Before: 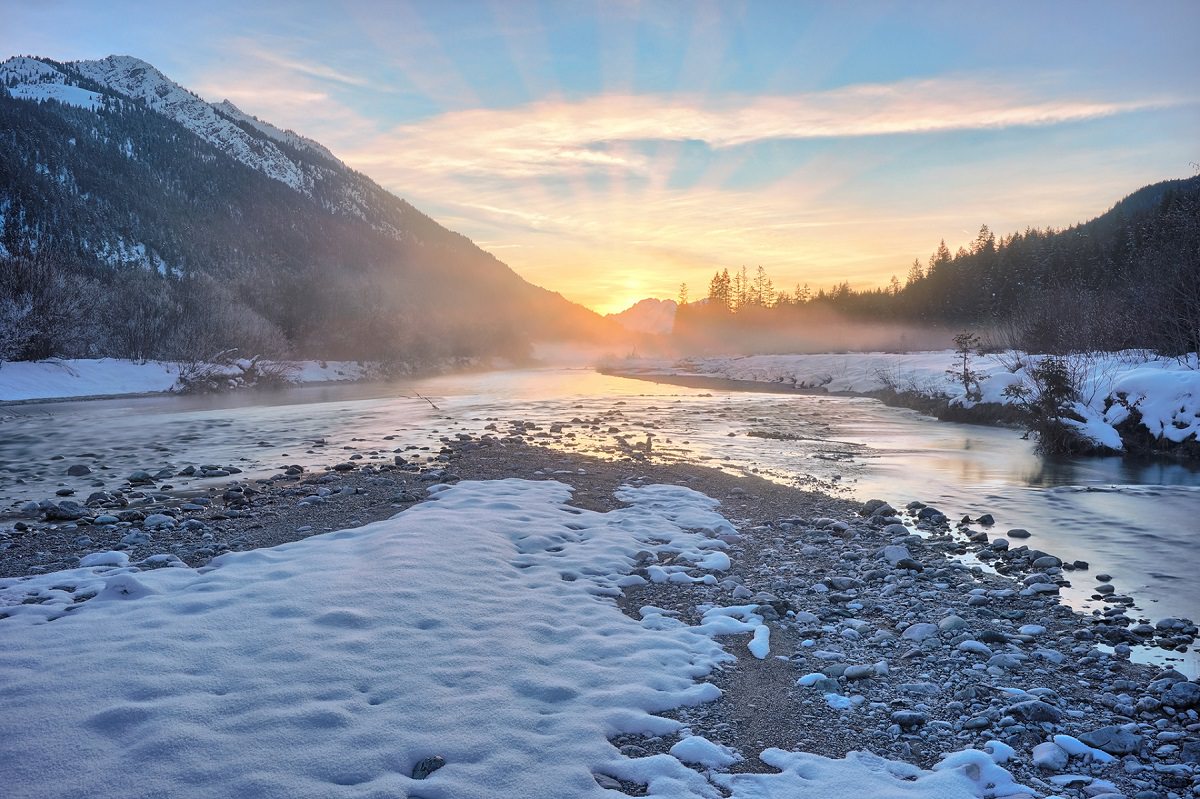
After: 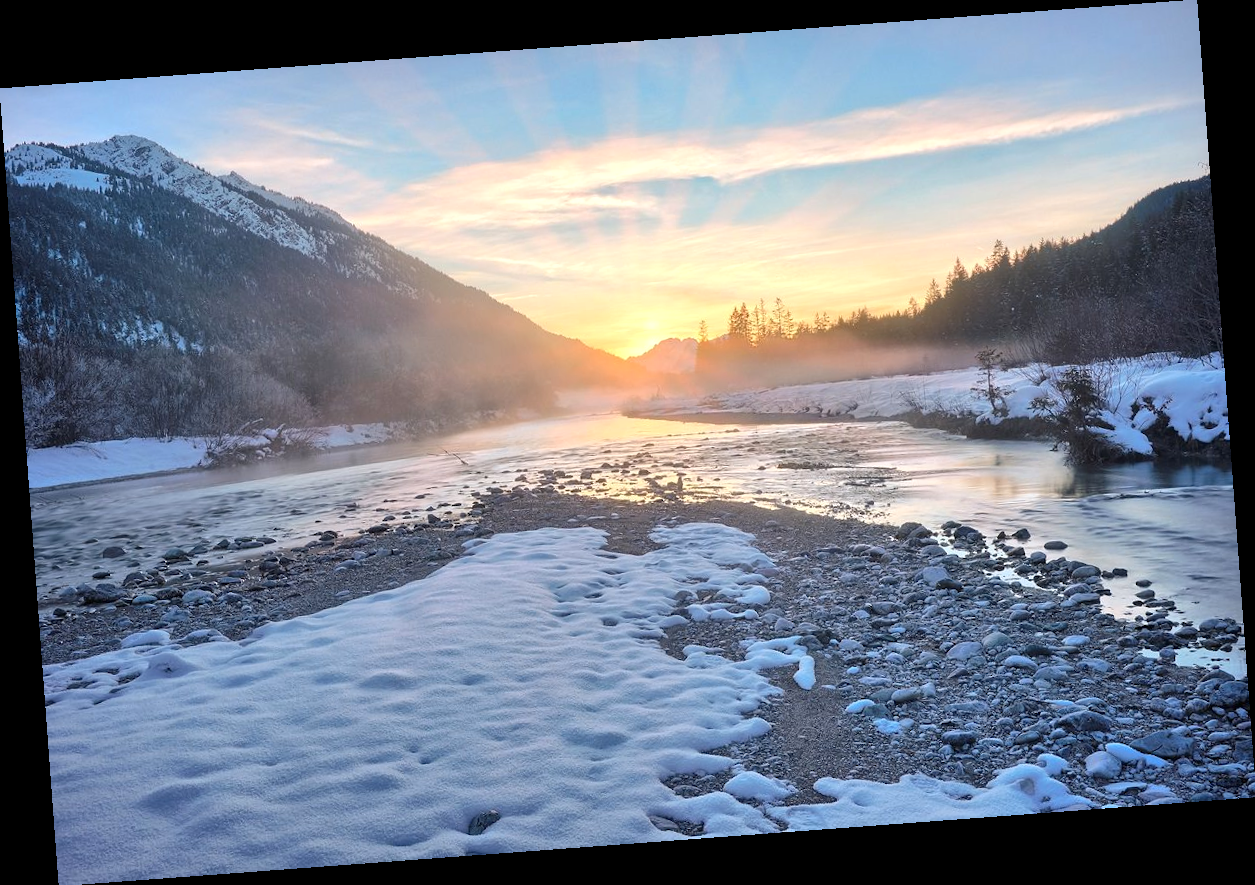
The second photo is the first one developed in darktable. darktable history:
exposure: exposure 0.2 EV, compensate highlight preservation false
rotate and perspective: rotation -4.25°, automatic cropping off
